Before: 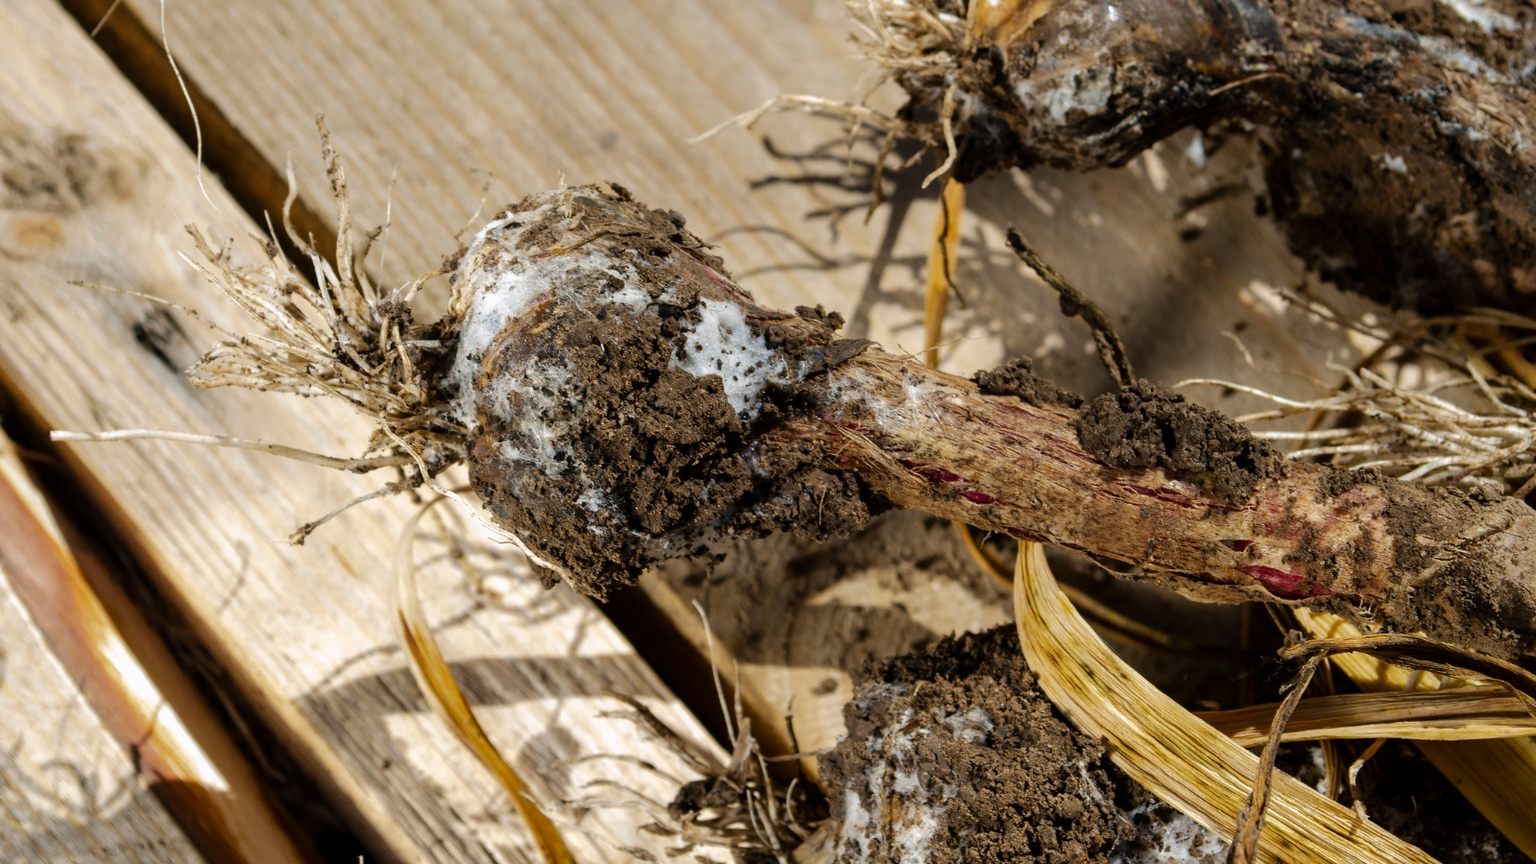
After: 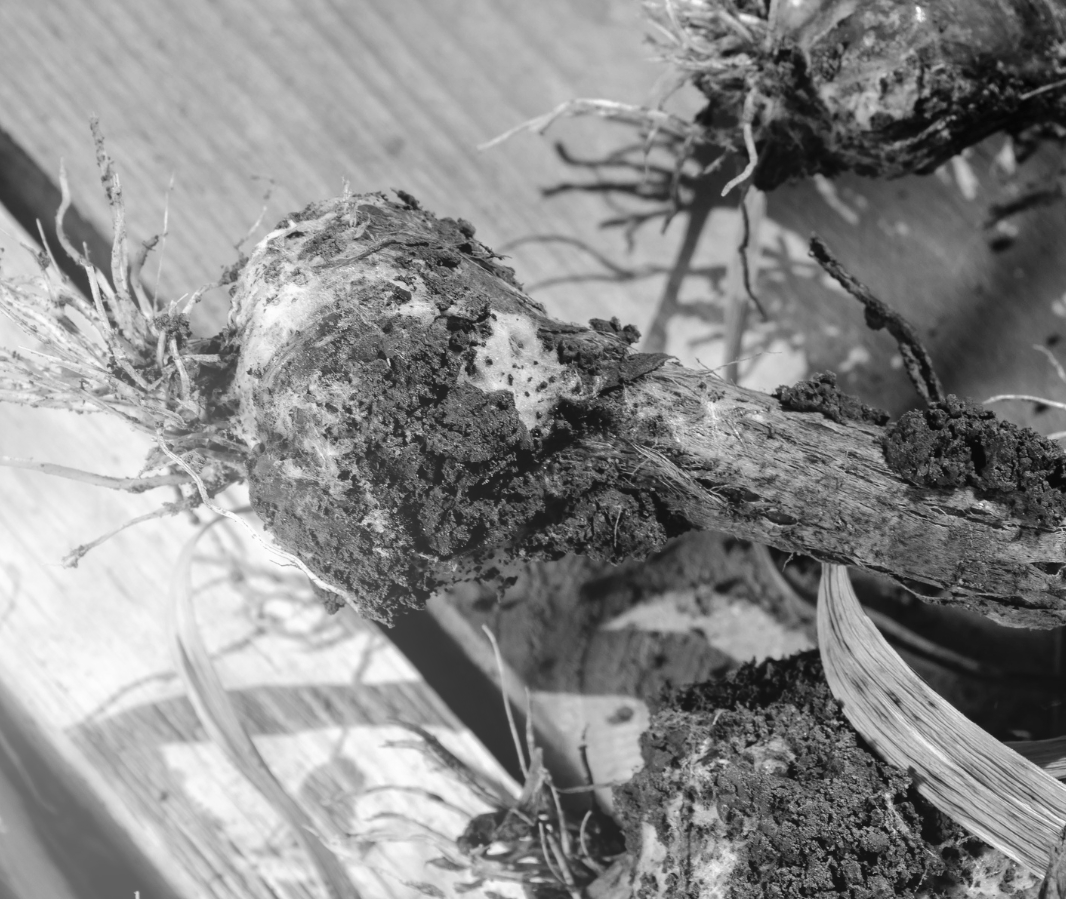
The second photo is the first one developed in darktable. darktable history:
crop and rotate: left 15.055%, right 18.278%
monochrome: on, module defaults
bloom: size 40%
